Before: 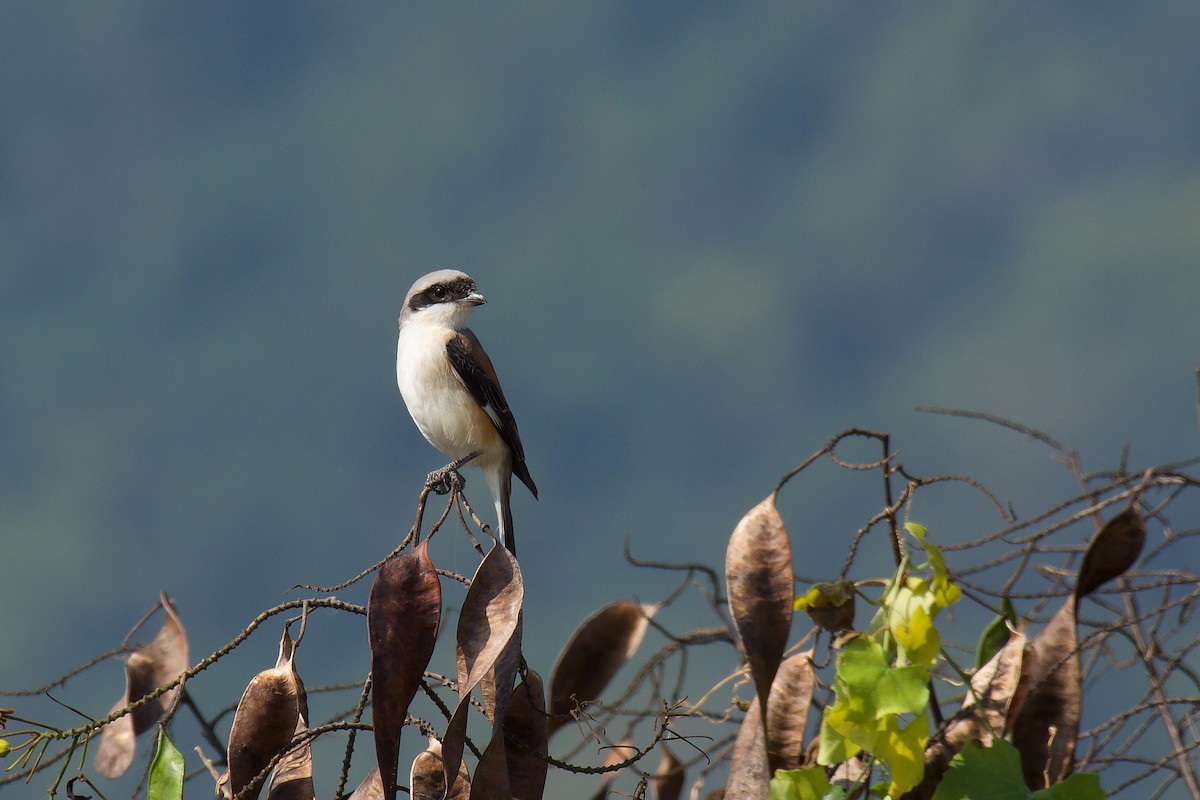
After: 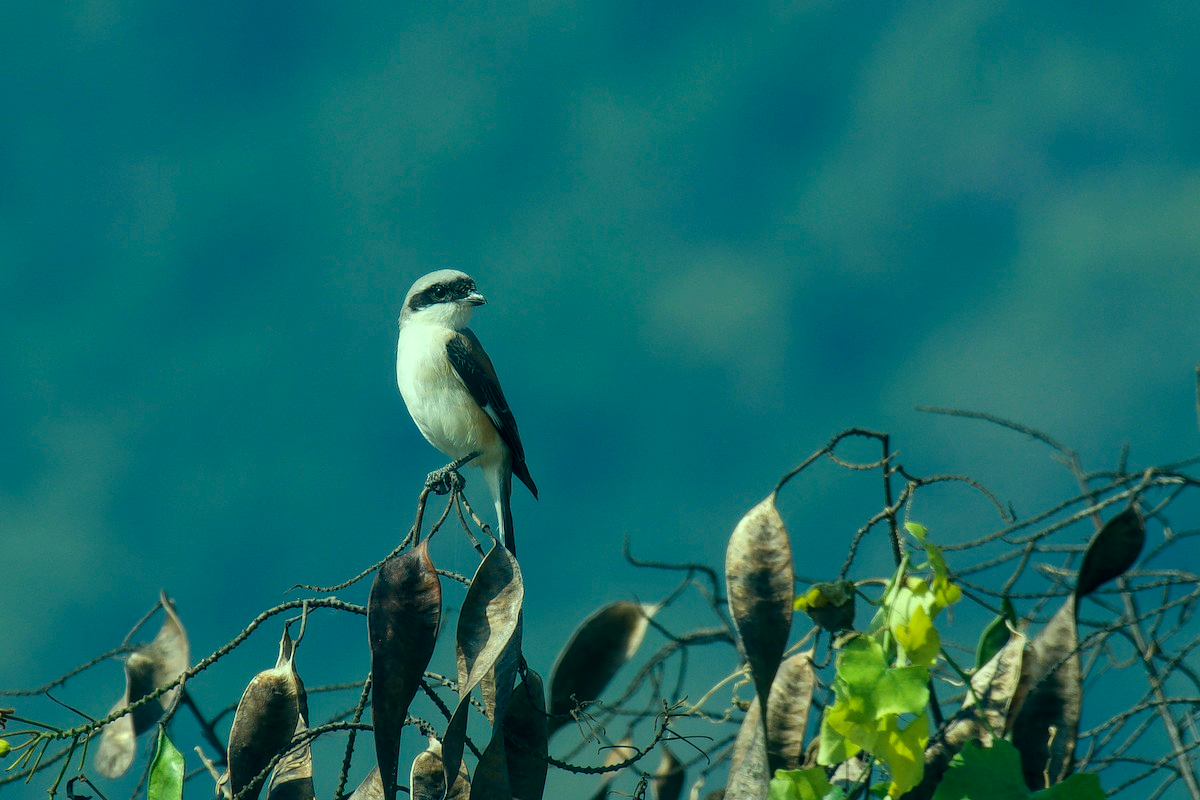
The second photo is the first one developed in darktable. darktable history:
local contrast: on, module defaults
color correction: highlights a* -20.08, highlights b* 9.8, shadows a* -20.4, shadows b* -10.76
